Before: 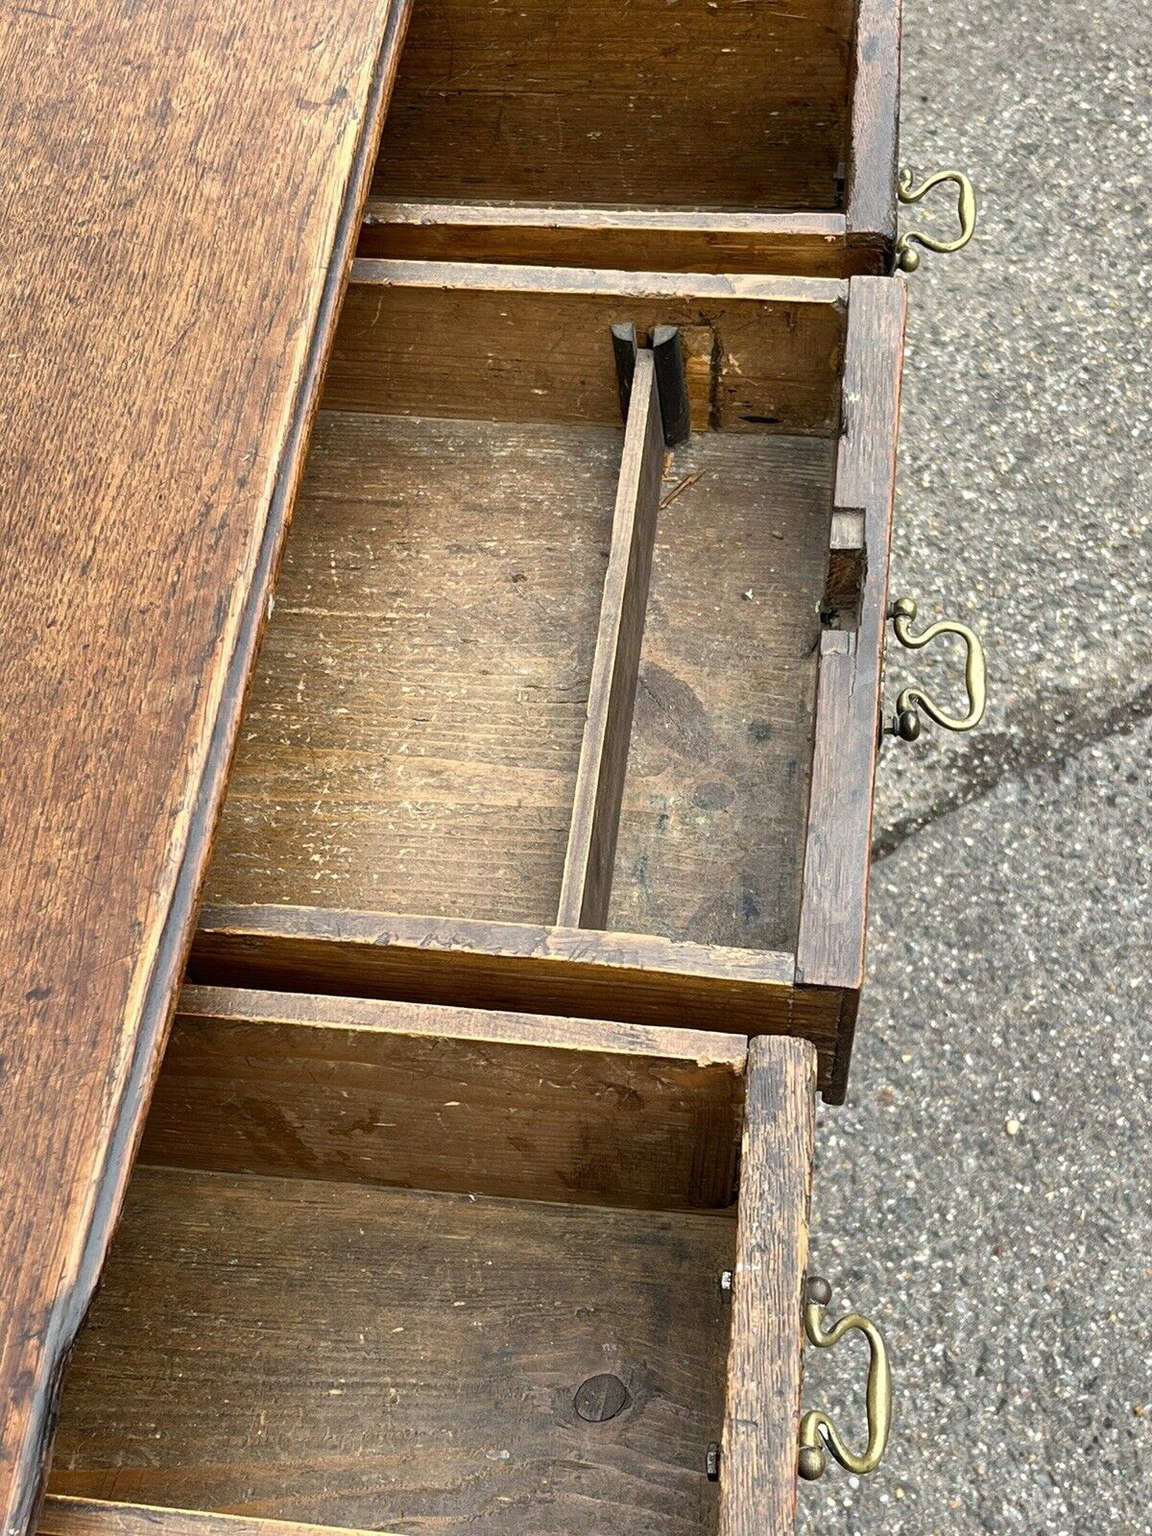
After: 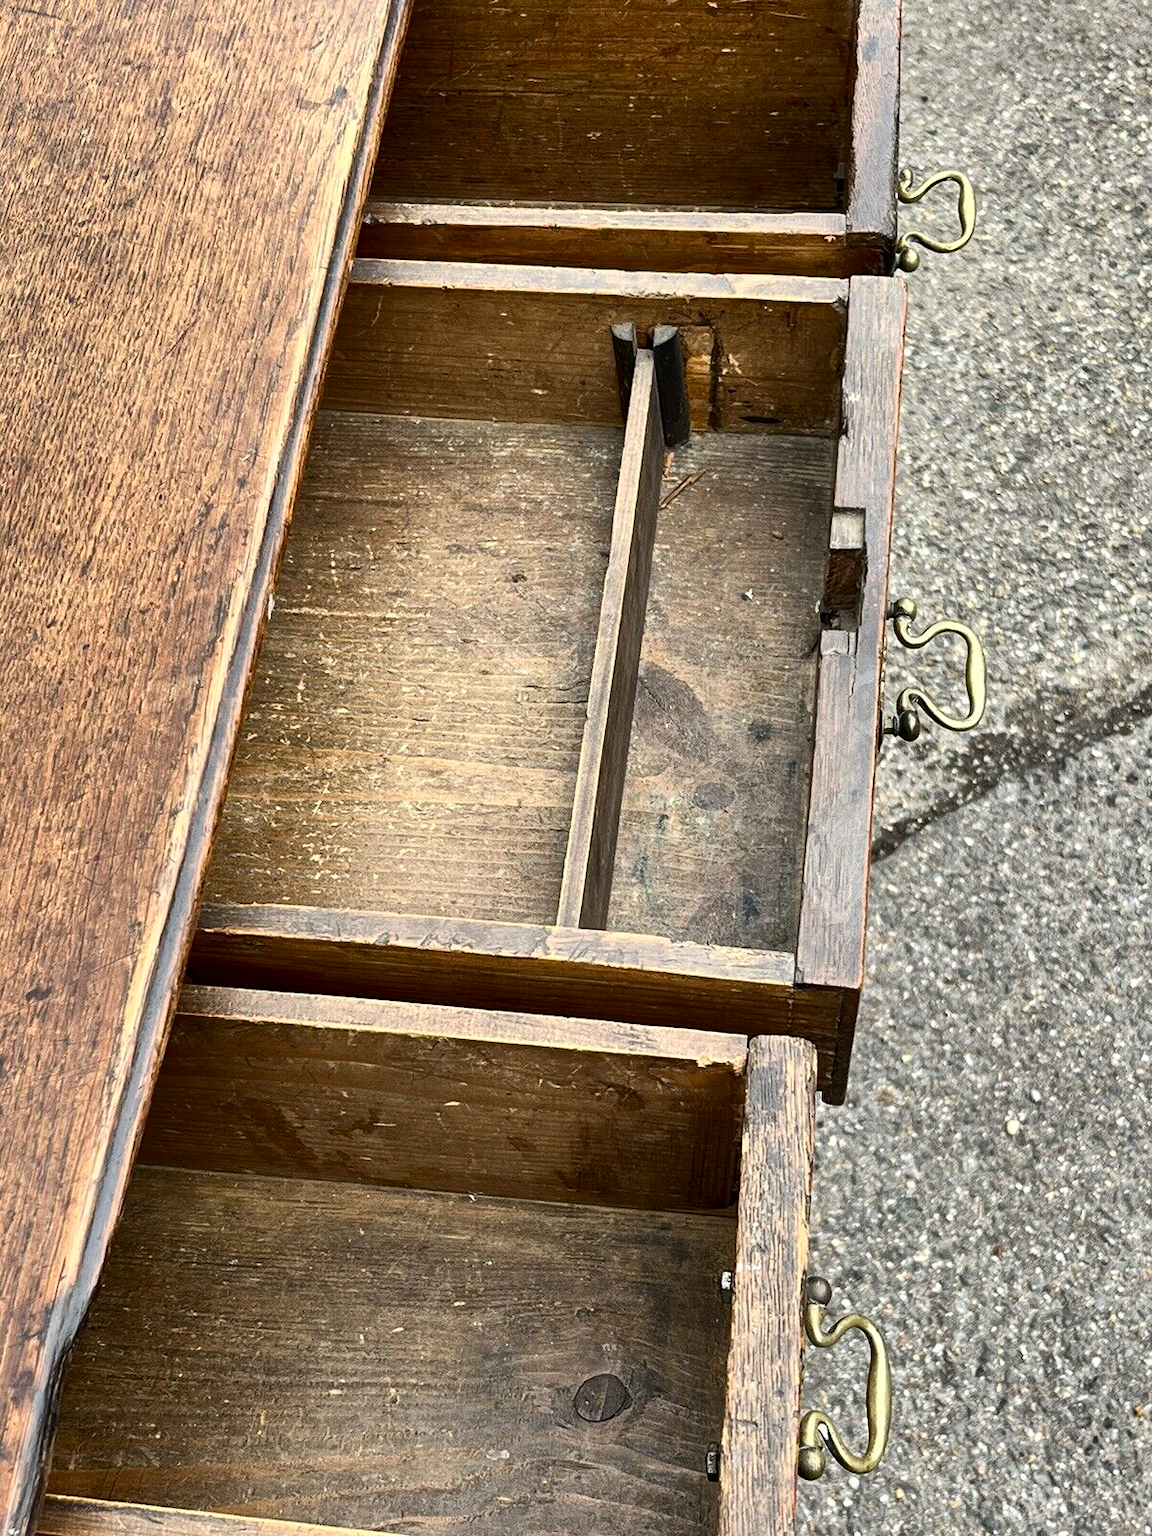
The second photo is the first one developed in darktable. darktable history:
contrast brightness saturation: contrast 0.217
shadows and highlights: low approximation 0.01, soften with gaussian
